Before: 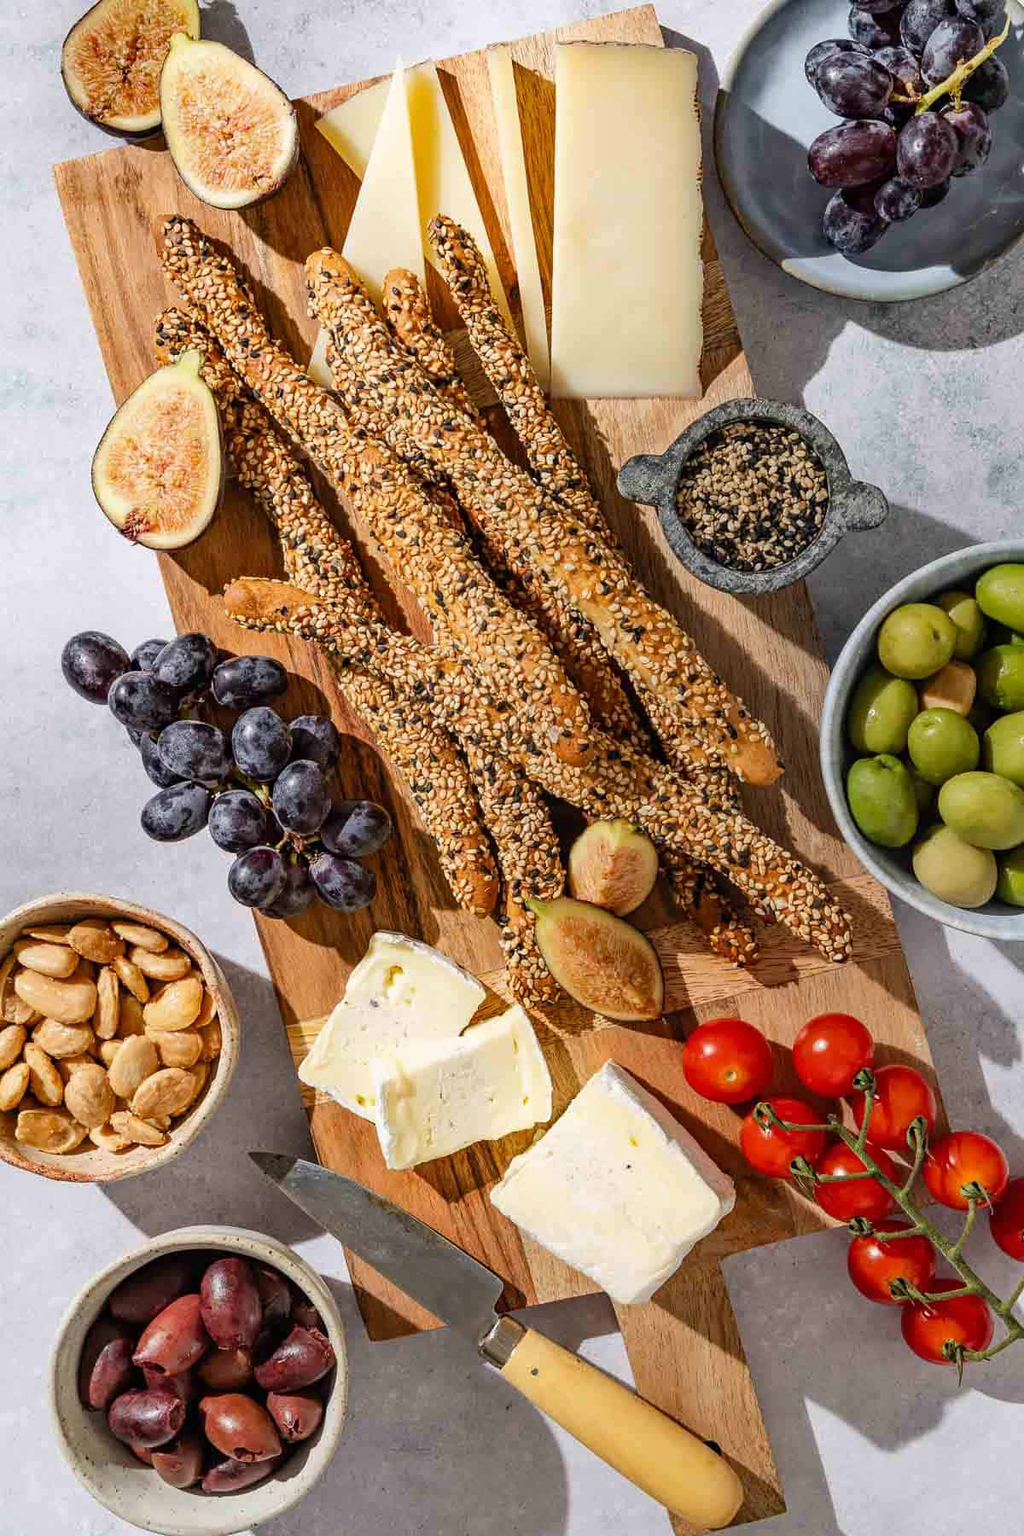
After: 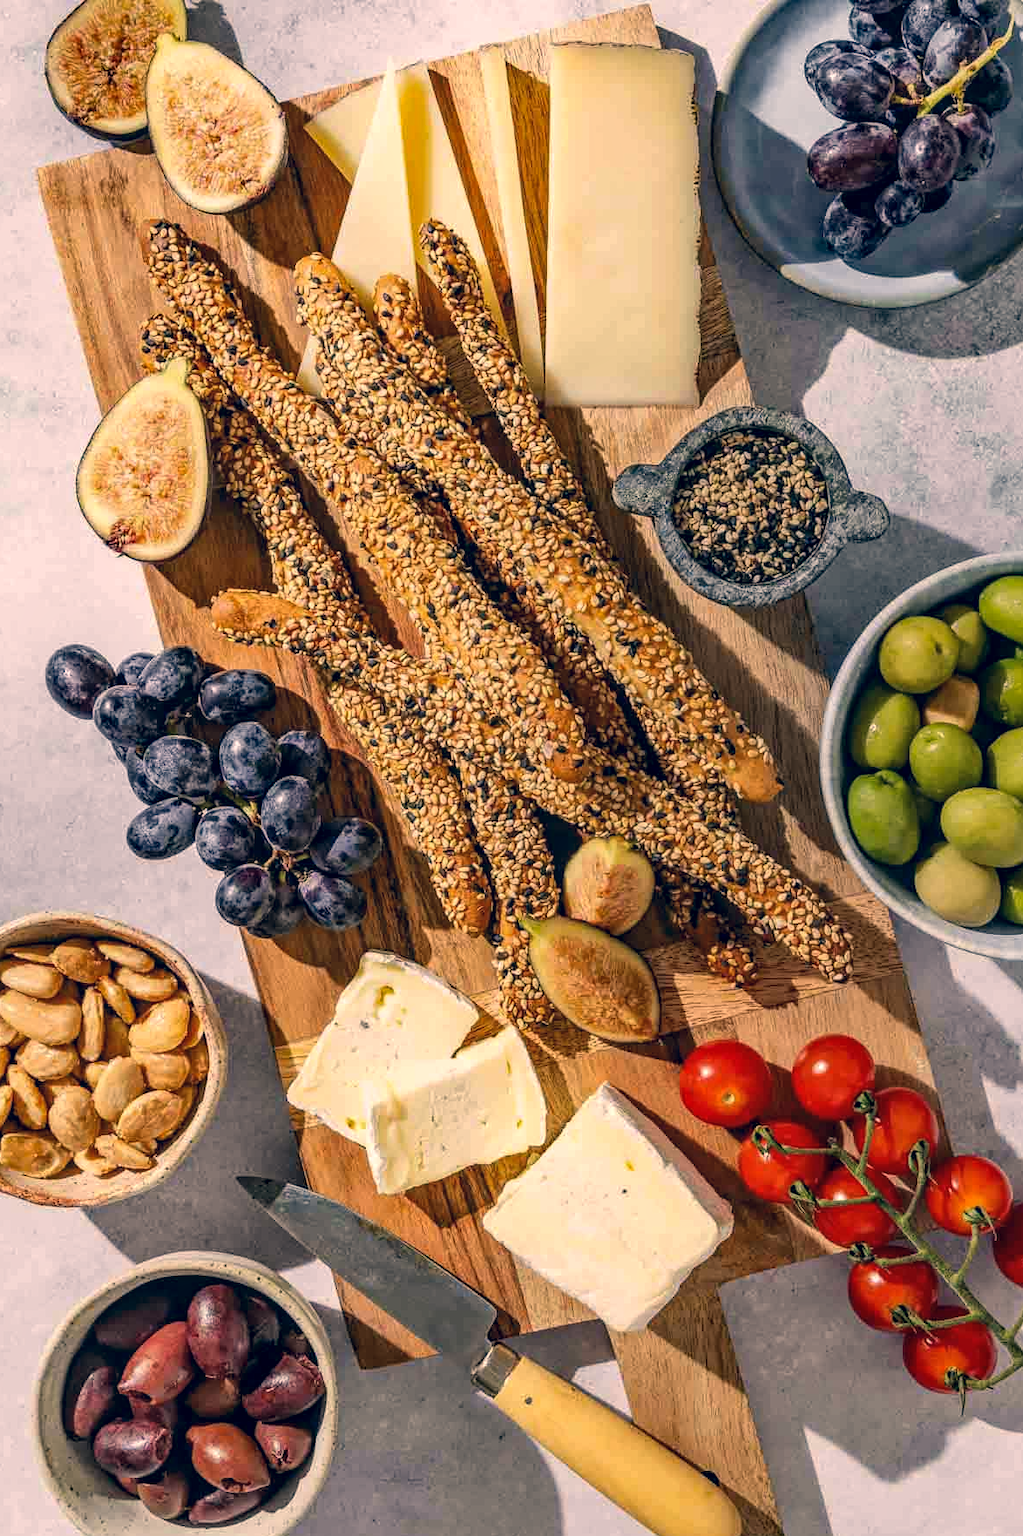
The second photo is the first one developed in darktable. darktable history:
local contrast: on, module defaults
color correction: highlights a* 10.32, highlights b* 14.66, shadows a* -9.59, shadows b* -15.02
crop: left 1.743%, right 0.268%, bottom 2.011%
